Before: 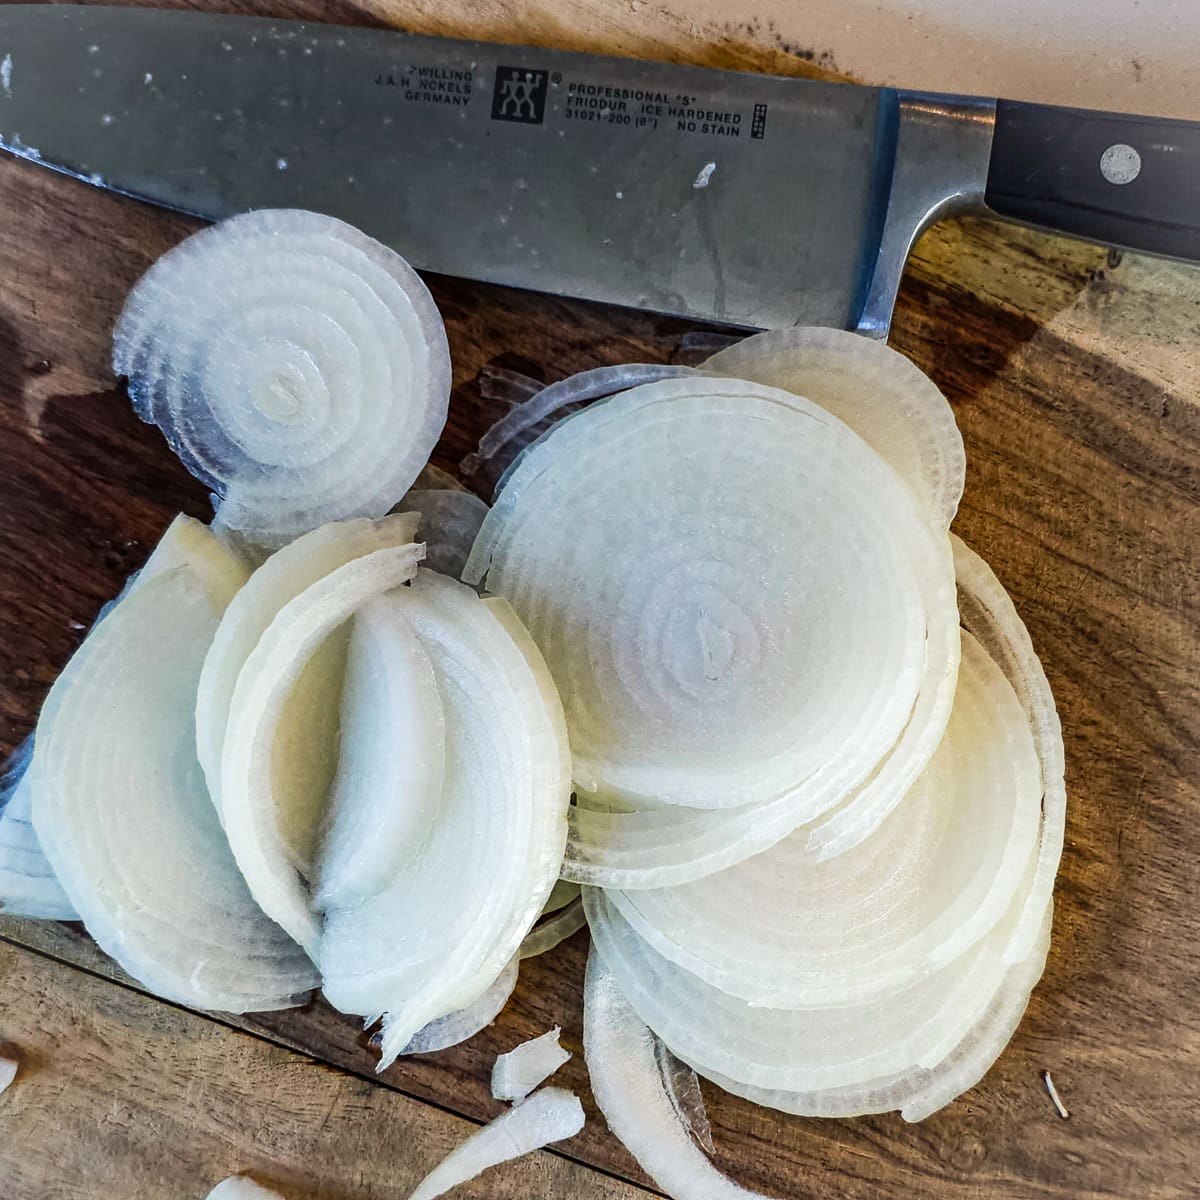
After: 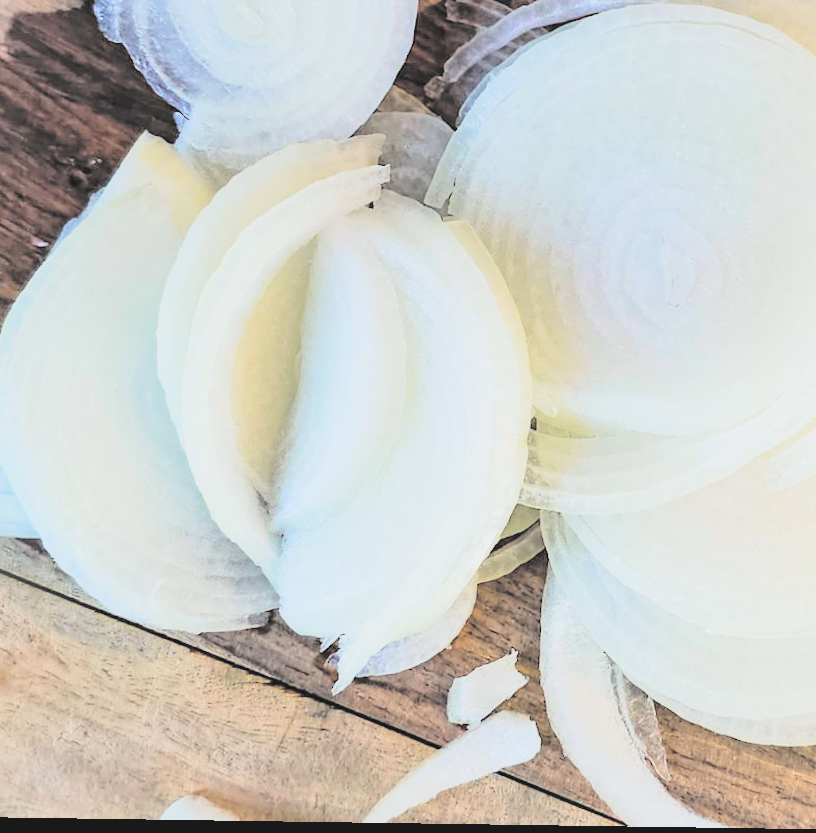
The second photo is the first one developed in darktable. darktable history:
crop and rotate: angle -0.832°, left 3.765%, top 31.559%, right 29.153%
contrast brightness saturation: brightness 0.982
filmic rgb: black relative exposure -16 EV, white relative exposure 6.07 EV, threshold 5.94 EV, hardness 5.21, color science v4 (2020), enable highlight reconstruction true
